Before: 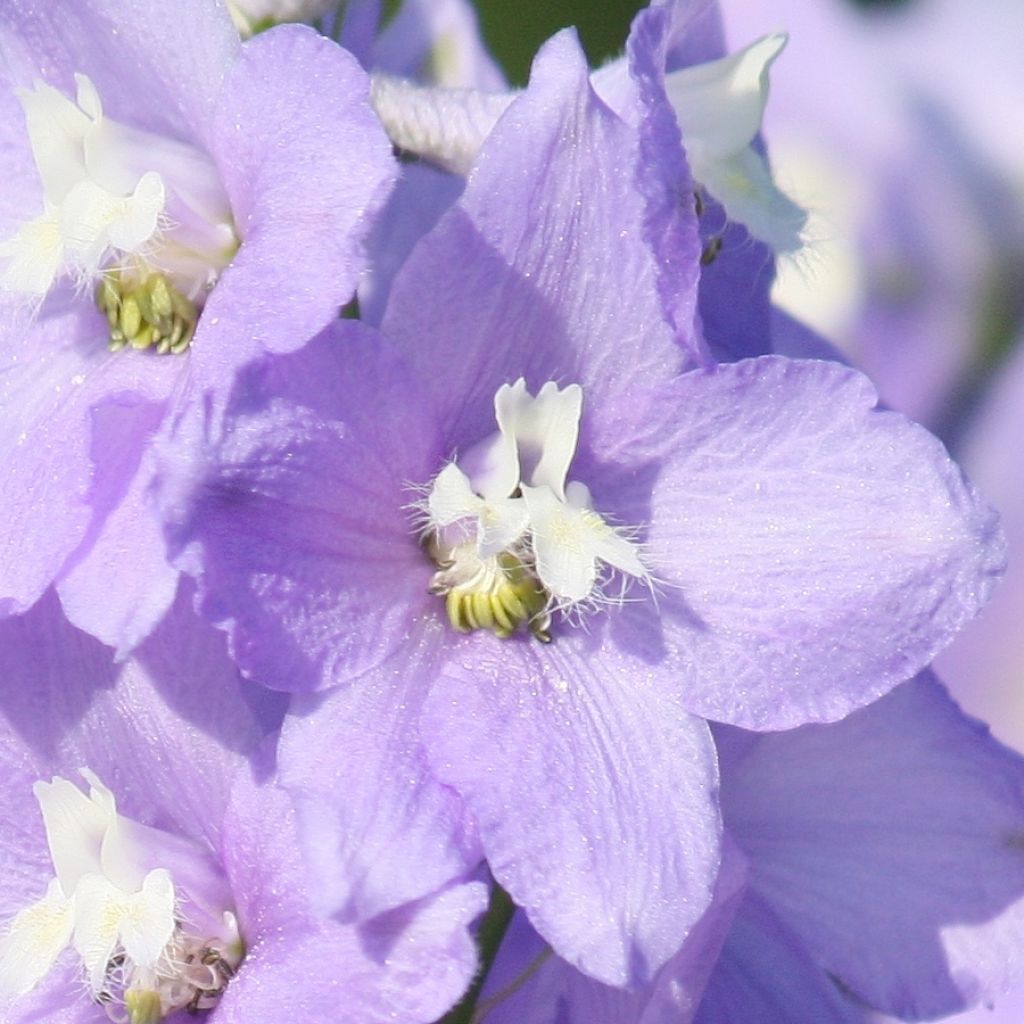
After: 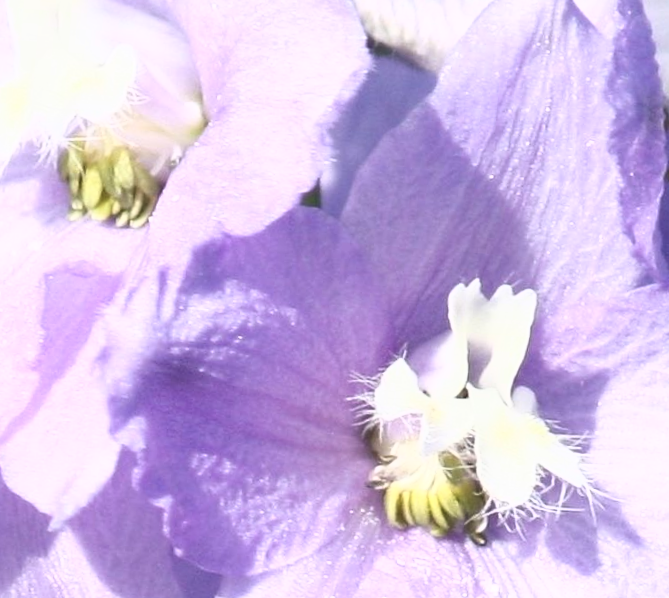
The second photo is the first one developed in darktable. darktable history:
exposure: black level correction -0.007, exposure 0.068 EV, compensate highlight preservation false
tone equalizer: -8 EV 0.289 EV, -7 EV 0.399 EV, -6 EV 0.395 EV, -5 EV 0.234 EV, -3 EV -0.273 EV, -2 EV -0.439 EV, -1 EV -0.437 EV, +0 EV -0.275 EV
crop and rotate: angle -4.52°, left 2.043%, top 6.804%, right 27.573%, bottom 30.309%
tone curve: curves: ch0 [(0, 0) (0.003, 0.116) (0.011, 0.116) (0.025, 0.113) (0.044, 0.114) (0.069, 0.118) (0.1, 0.137) (0.136, 0.171) (0.177, 0.213) (0.224, 0.259) (0.277, 0.316) (0.335, 0.381) (0.399, 0.458) (0.468, 0.548) (0.543, 0.654) (0.623, 0.775) (0.709, 0.895) (0.801, 0.972) (0.898, 0.991) (1, 1)], color space Lab, independent channels, preserve colors none
